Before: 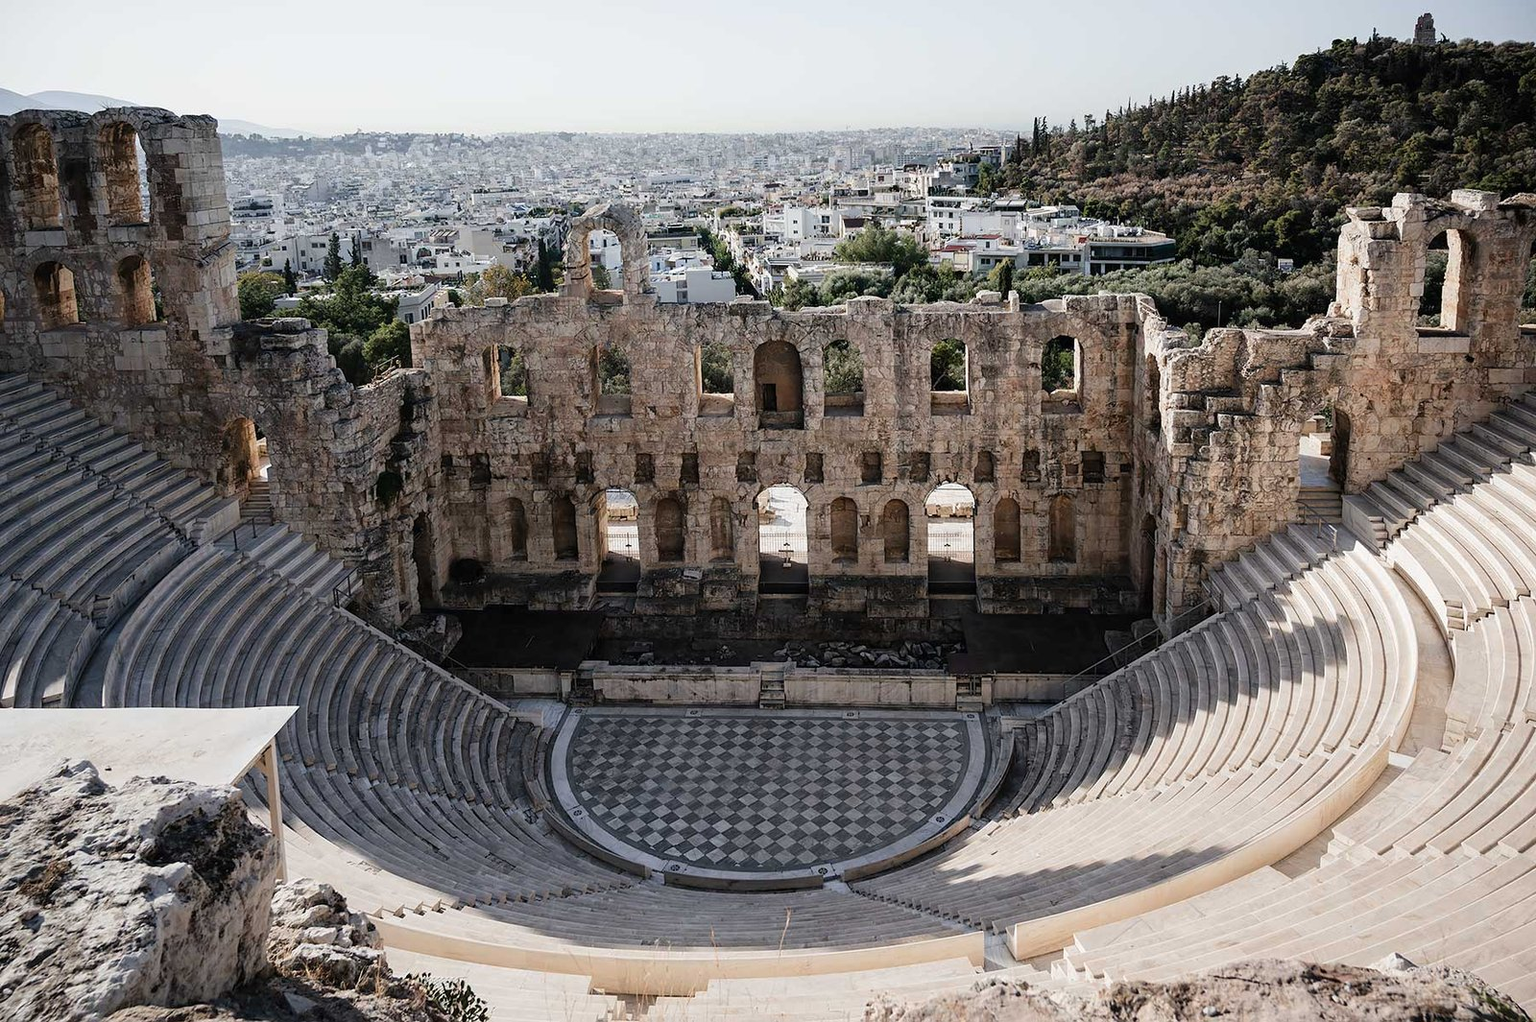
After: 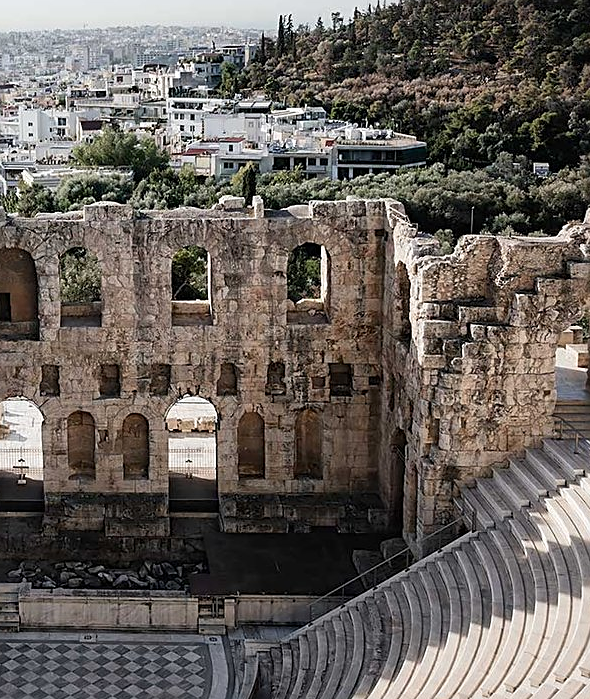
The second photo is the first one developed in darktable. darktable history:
sharpen: on, module defaults
crop and rotate: left 49.936%, top 10.094%, right 13.136%, bottom 24.256%
